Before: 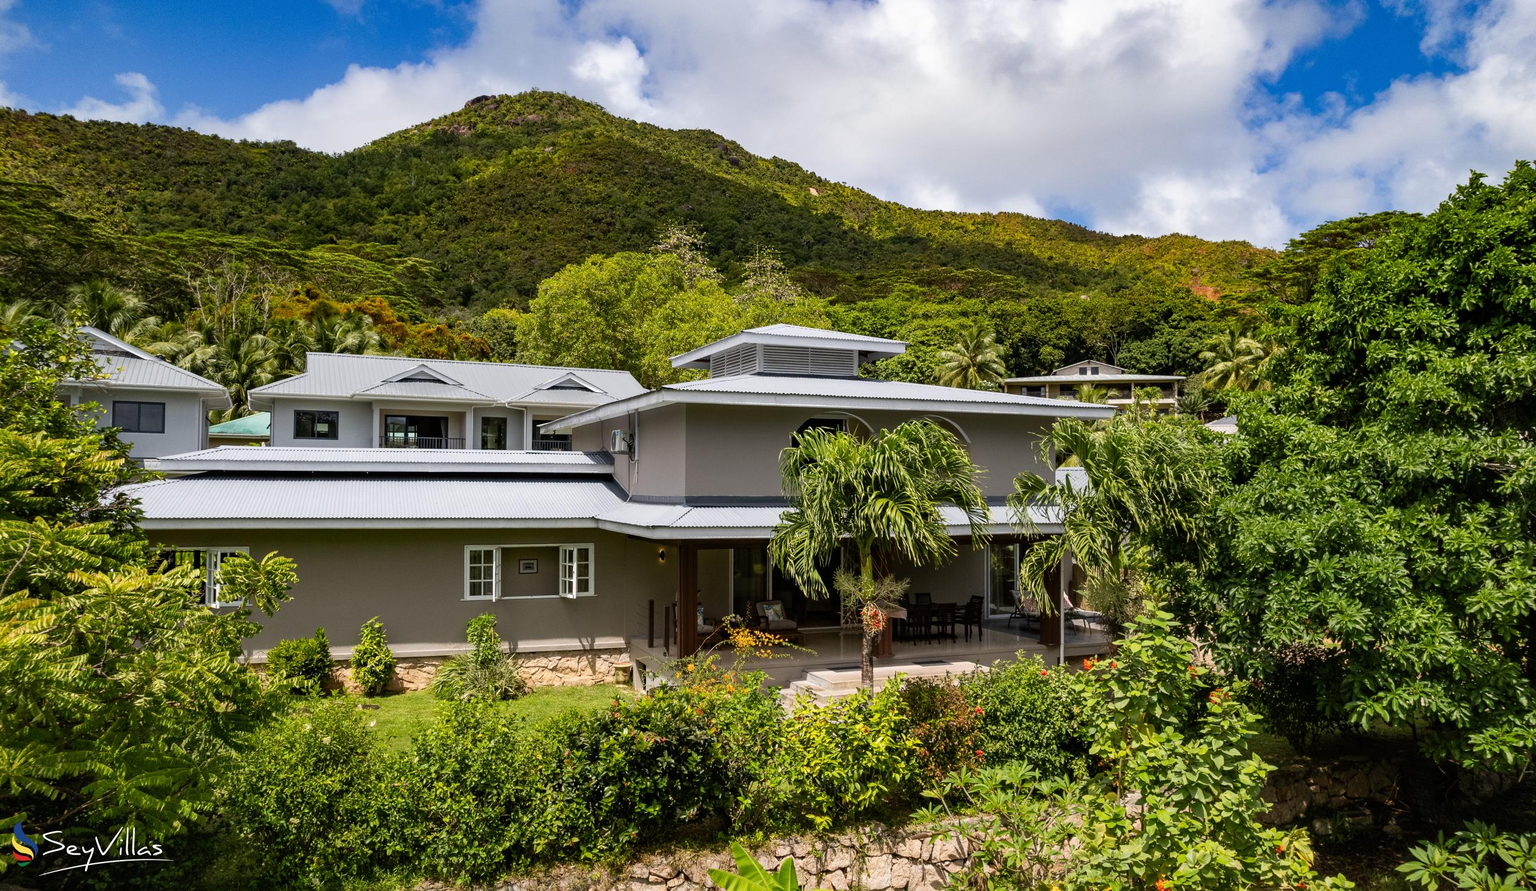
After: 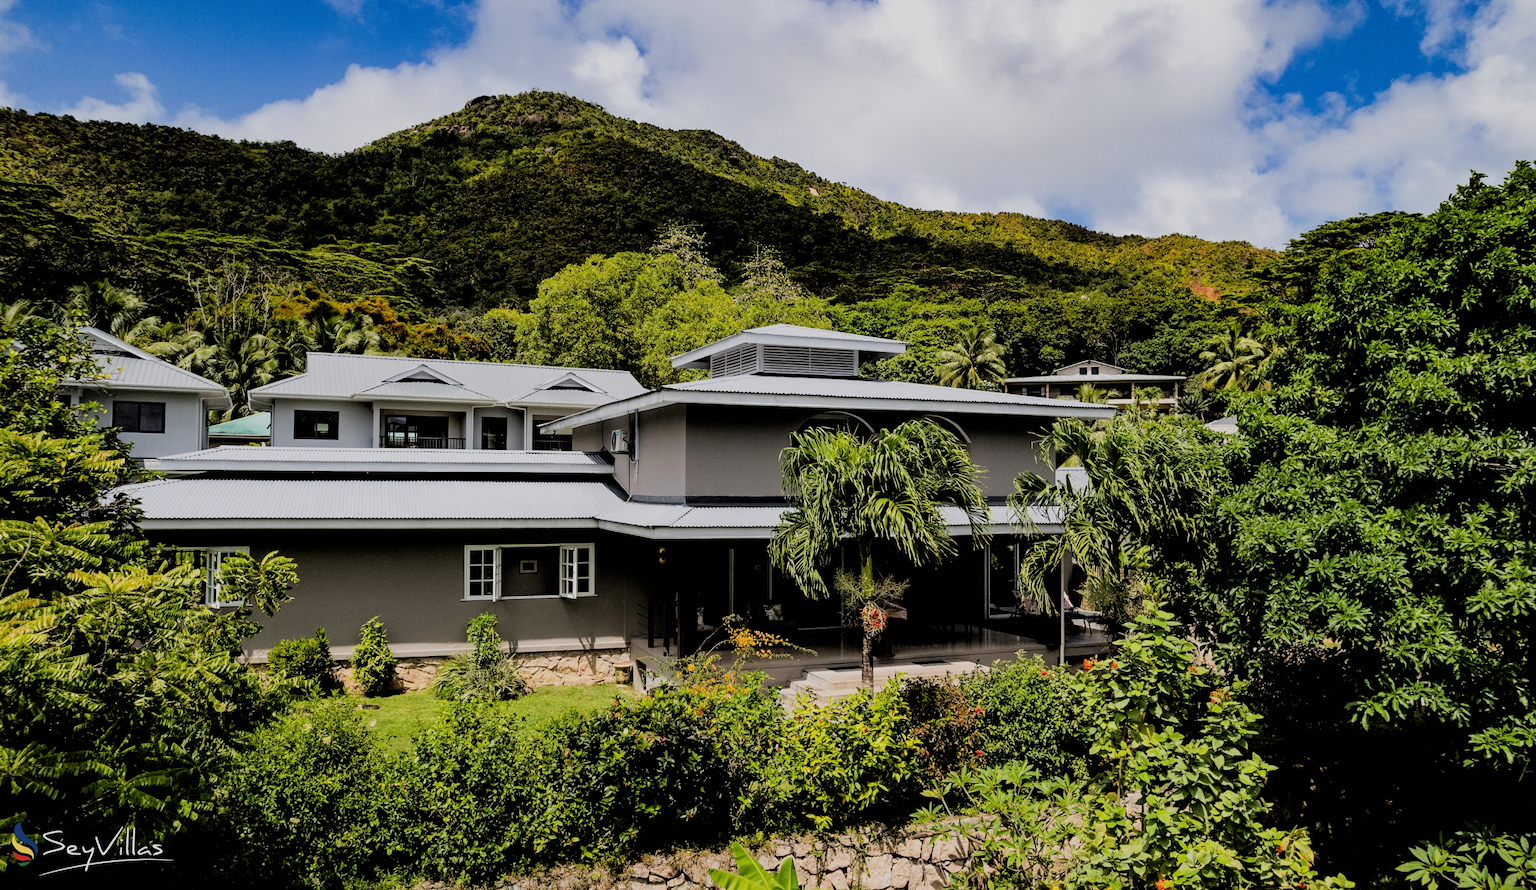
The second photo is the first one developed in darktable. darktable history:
filmic rgb: black relative exposure -2.7 EV, white relative exposure 4.56 EV, hardness 1.74, contrast 1.255
